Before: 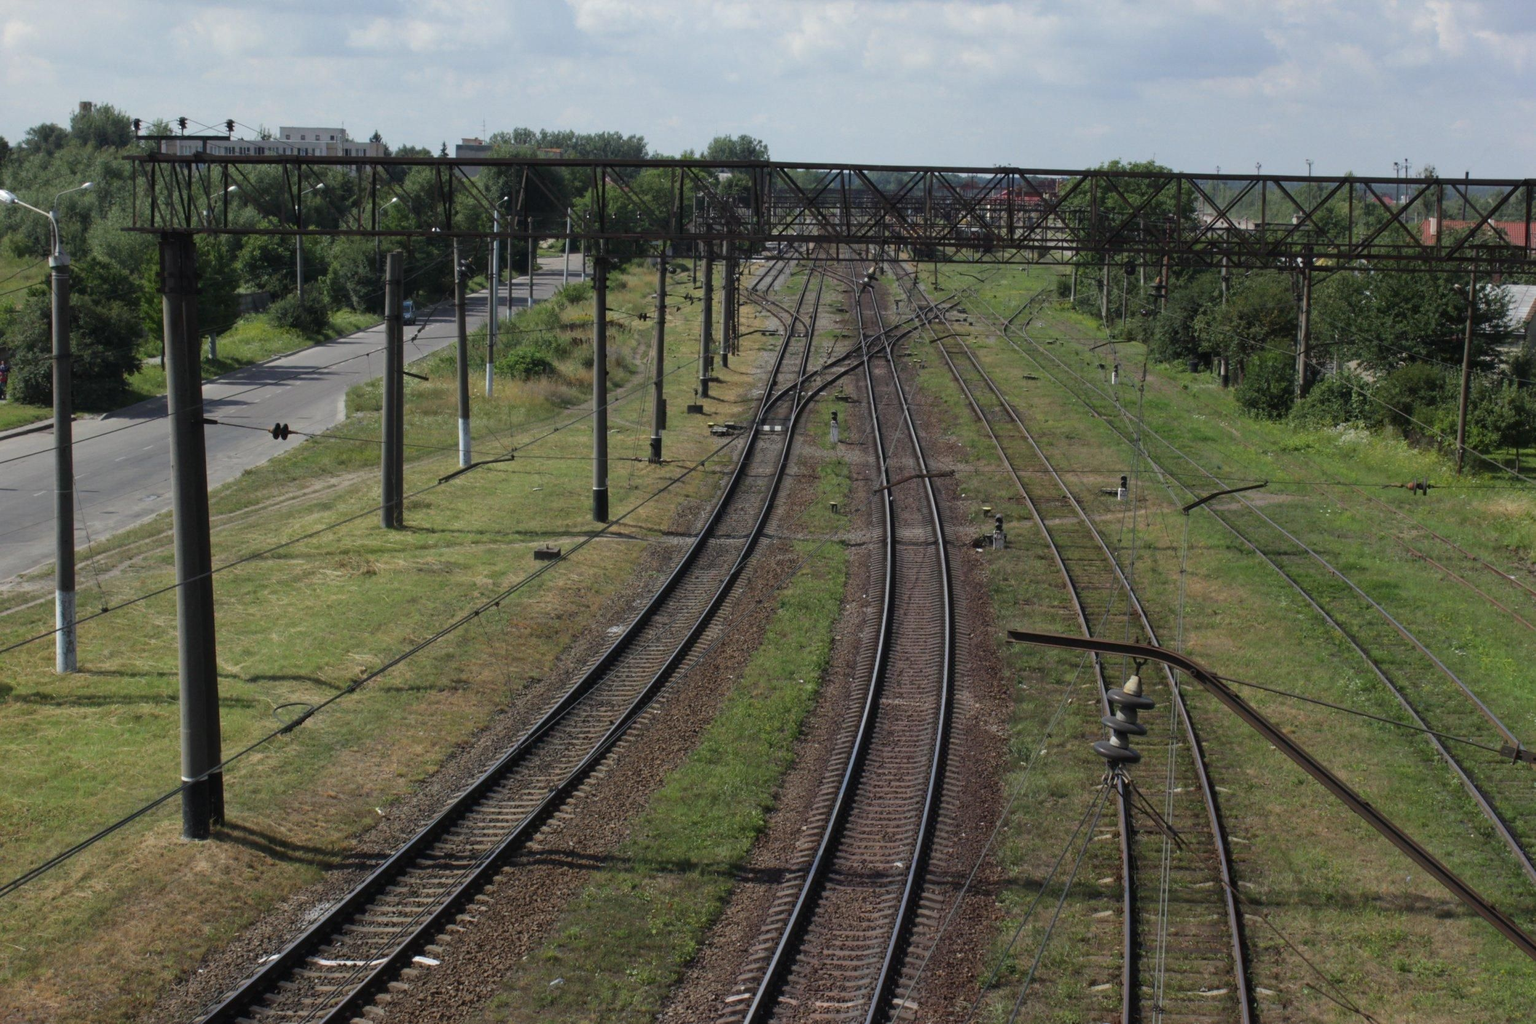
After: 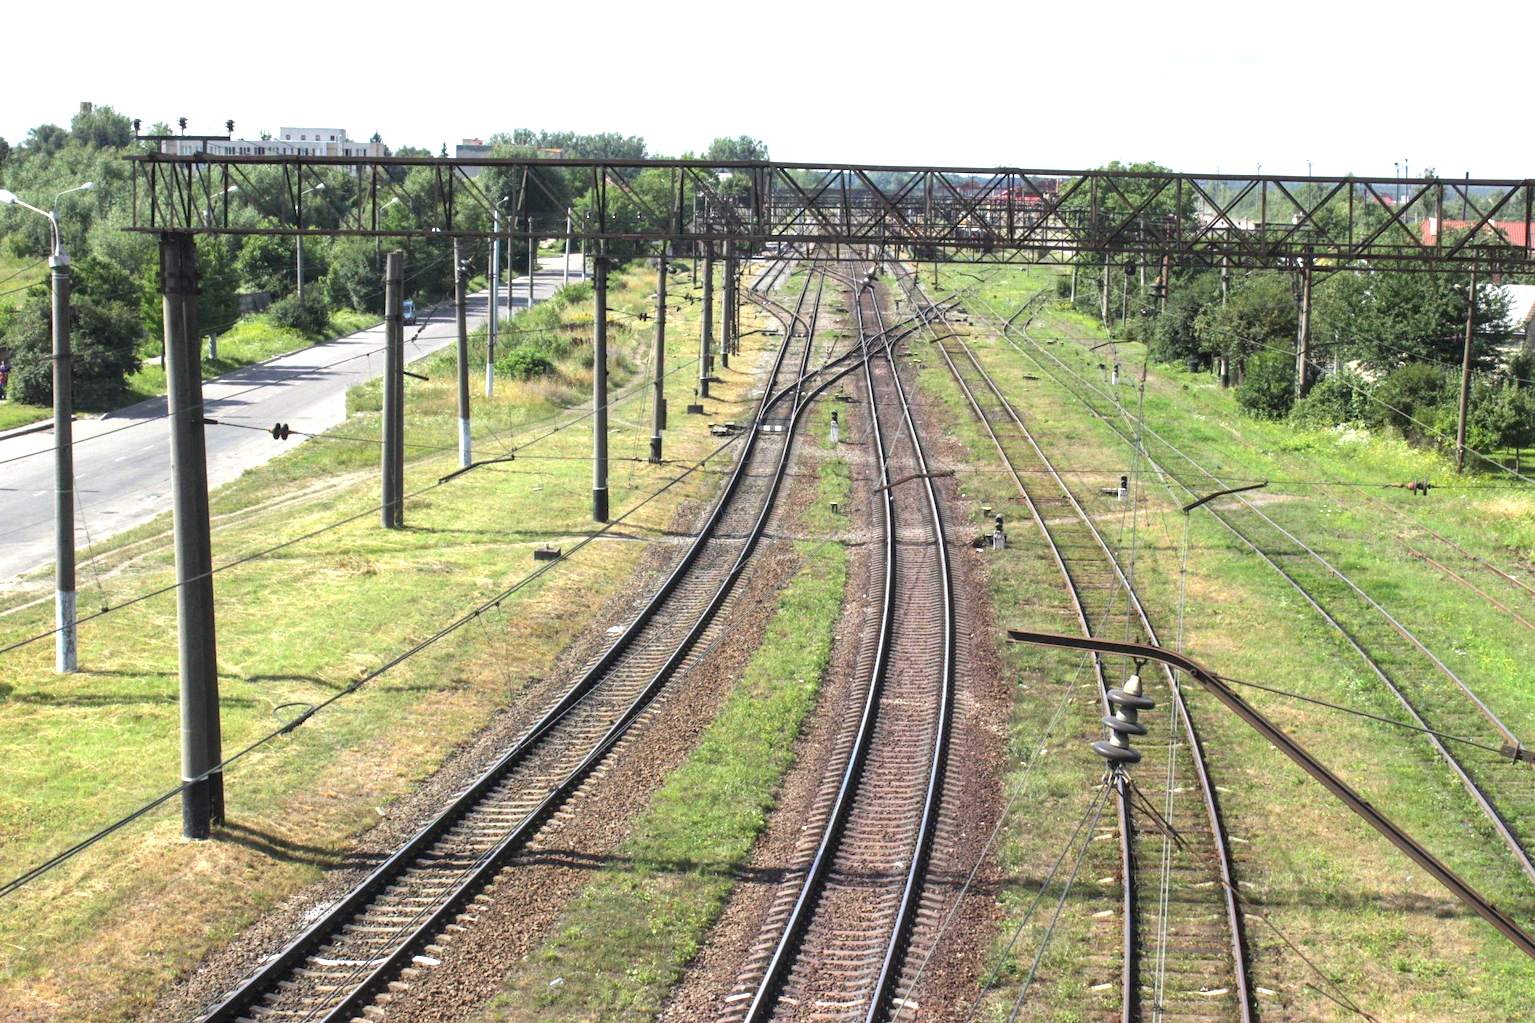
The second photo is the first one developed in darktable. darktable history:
contrast brightness saturation: contrast -0.102, brightness 0.052, saturation 0.084
exposure: black level correction 0, exposure 1.756 EV, compensate highlight preservation false
local contrast: detail 135%, midtone range 0.744
